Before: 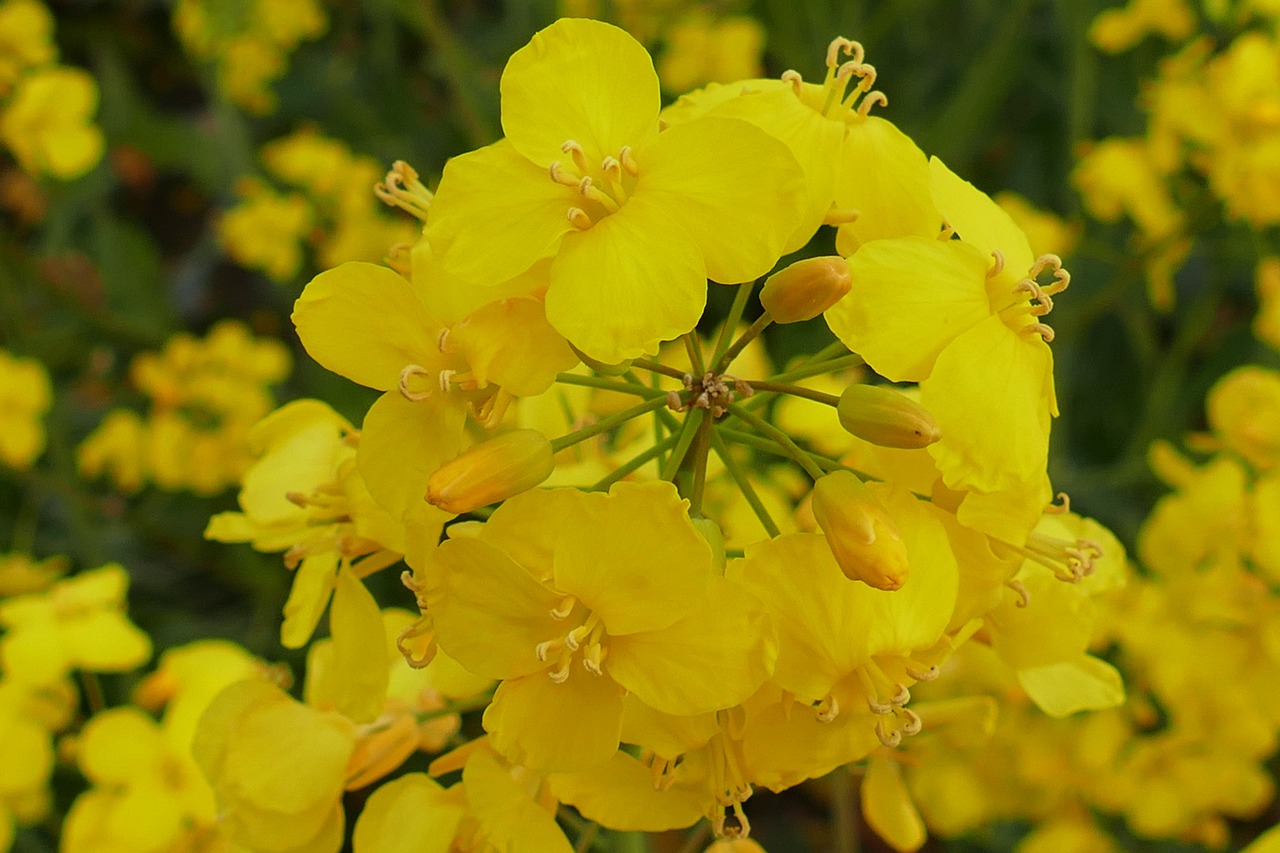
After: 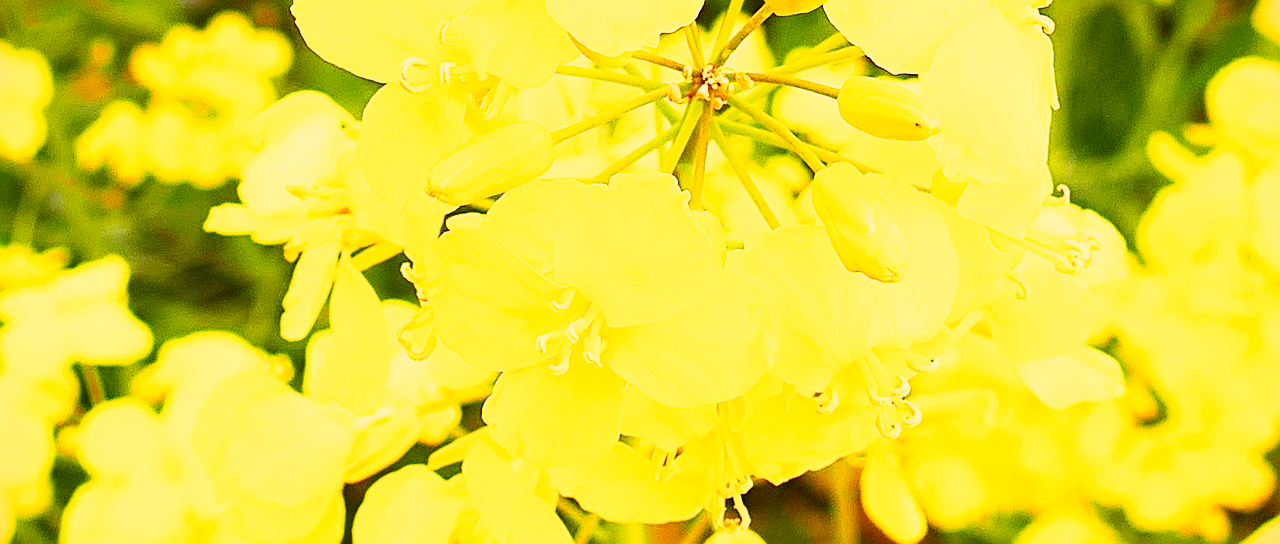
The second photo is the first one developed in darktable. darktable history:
crop and rotate: top 36.166%
vignetting: fall-off start 97.24%, brightness -0.586, saturation -0.129, width/height ratio 1.181, dithering 8-bit output
base curve: curves: ch0 [(0, 0) (0.495, 0.917) (1, 1)], preserve colors none
color correction: highlights a* 8.55, highlights b* 15.53, shadows a* -0.339, shadows b* 25.85
tone curve: curves: ch0 [(0, 0) (0.131, 0.116) (0.316, 0.345) (0.501, 0.584) (0.629, 0.732) (0.812, 0.888) (1, 0.974)]; ch1 [(0, 0) (0.366, 0.367) (0.475, 0.462) (0.494, 0.496) (0.504, 0.499) (0.553, 0.584) (1, 1)]; ch2 [(0, 0) (0.333, 0.346) (0.375, 0.375) (0.424, 0.43) (0.476, 0.492) (0.502, 0.502) (0.533, 0.556) (0.566, 0.599) (0.614, 0.653) (1, 1)], preserve colors none
exposure: black level correction 0.001, exposure 1.129 EV, compensate highlight preservation false
velvia: on, module defaults
sharpen: amount 0.499
